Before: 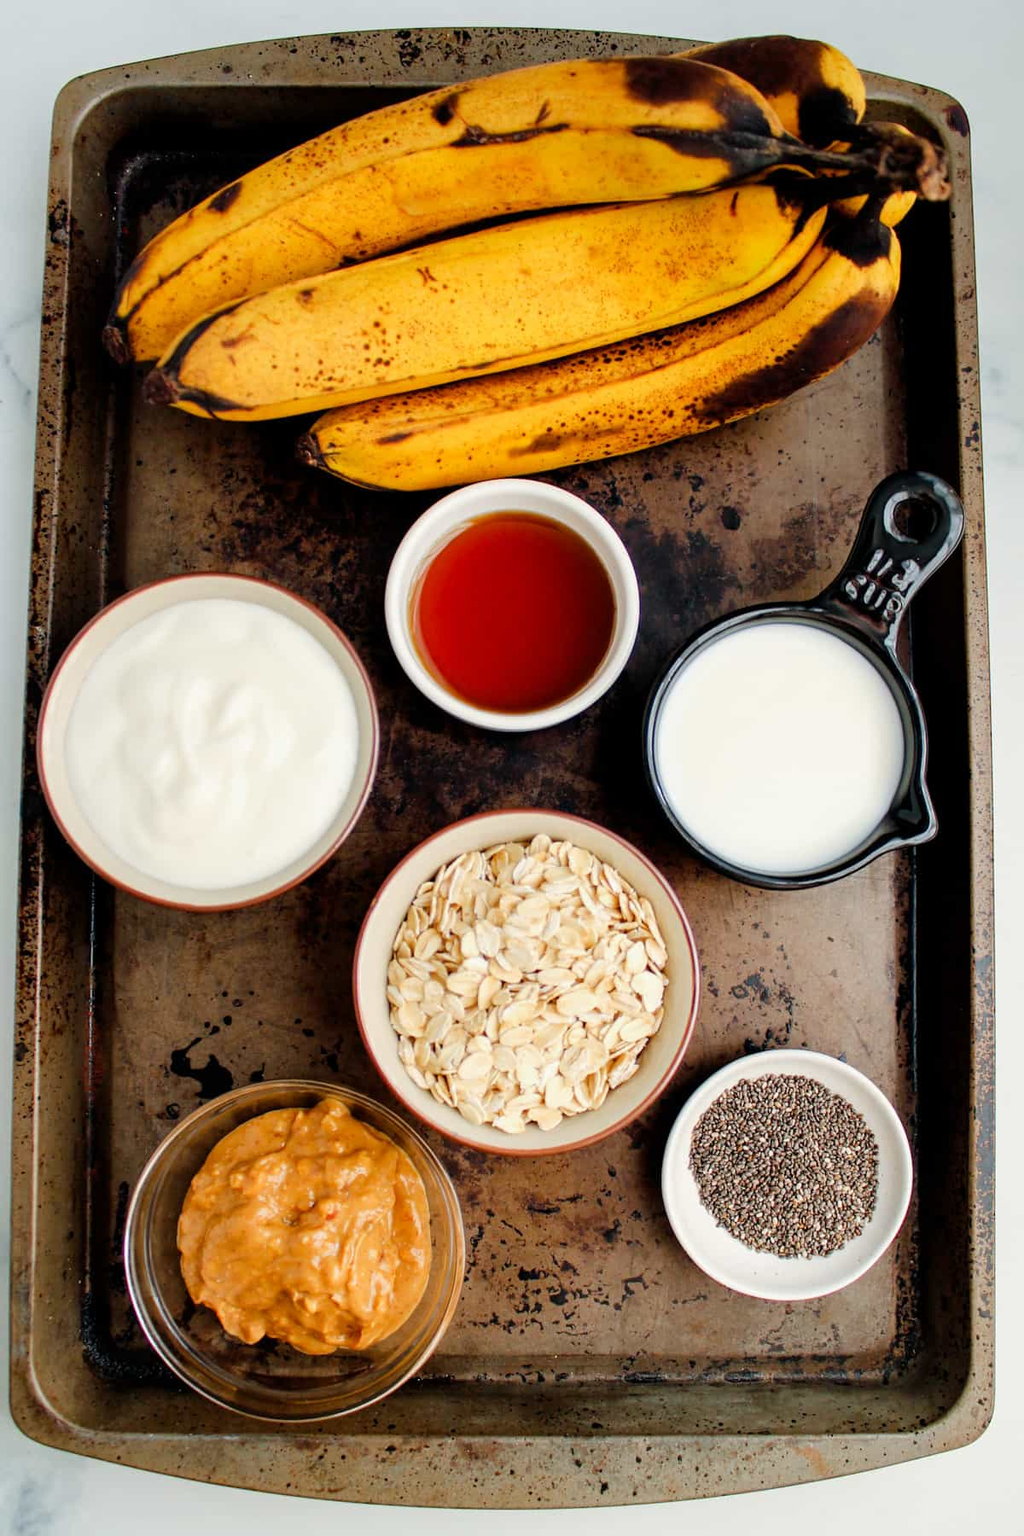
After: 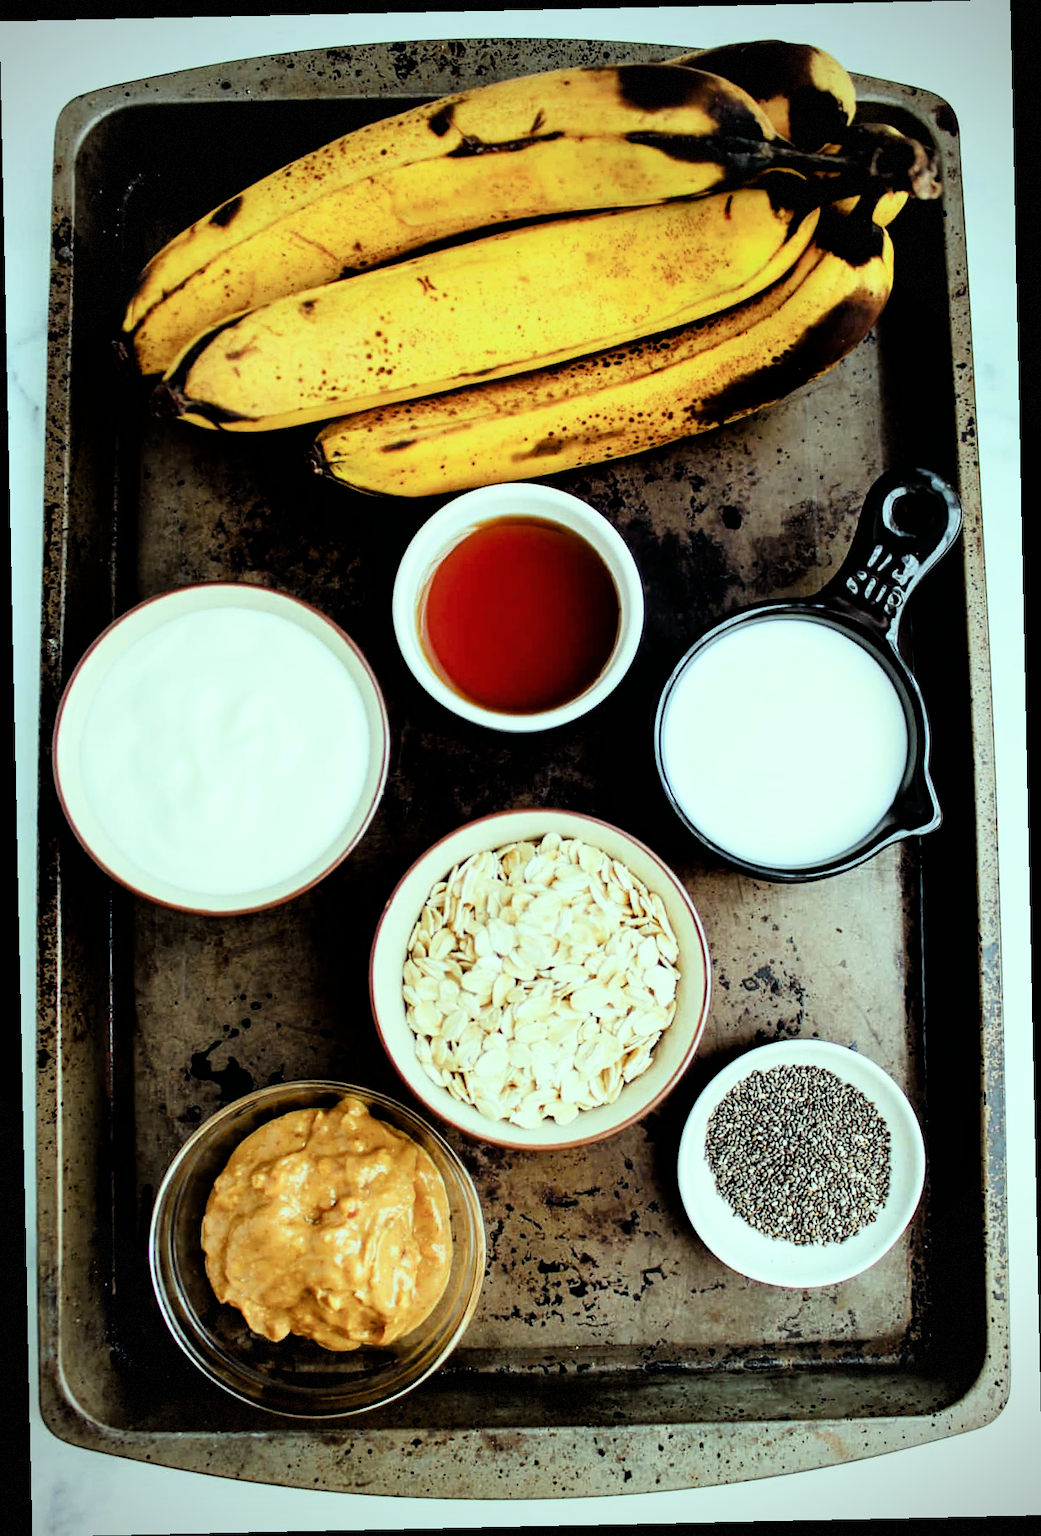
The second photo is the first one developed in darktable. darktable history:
color balance: mode lift, gamma, gain (sRGB), lift [0.997, 0.979, 1.021, 1.011], gamma [1, 1.084, 0.916, 0.998], gain [1, 0.87, 1.13, 1.101], contrast 4.55%, contrast fulcrum 38.24%, output saturation 104.09%
rotate and perspective: rotation -1.24°, automatic cropping off
tone equalizer: on, module defaults
filmic rgb: black relative exposure -5.42 EV, white relative exposure 2.85 EV, dynamic range scaling -37.73%, hardness 4, contrast 1.605, highlights saturation mix -0.93%
vignetting: dithering 8-bit output, unbound false
